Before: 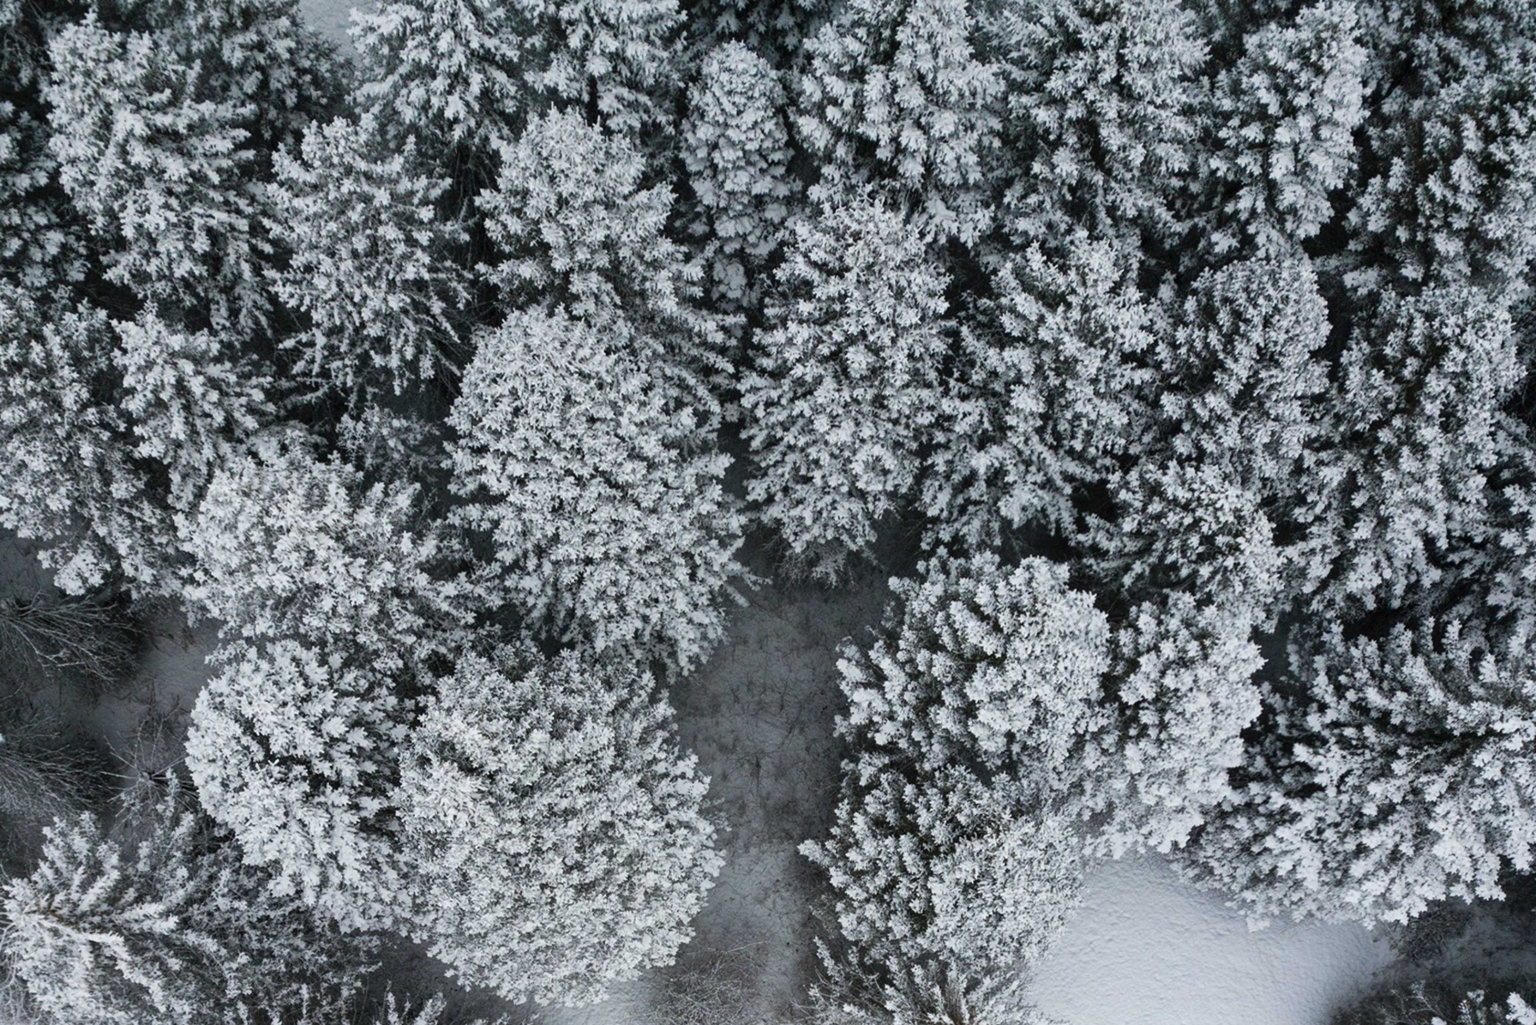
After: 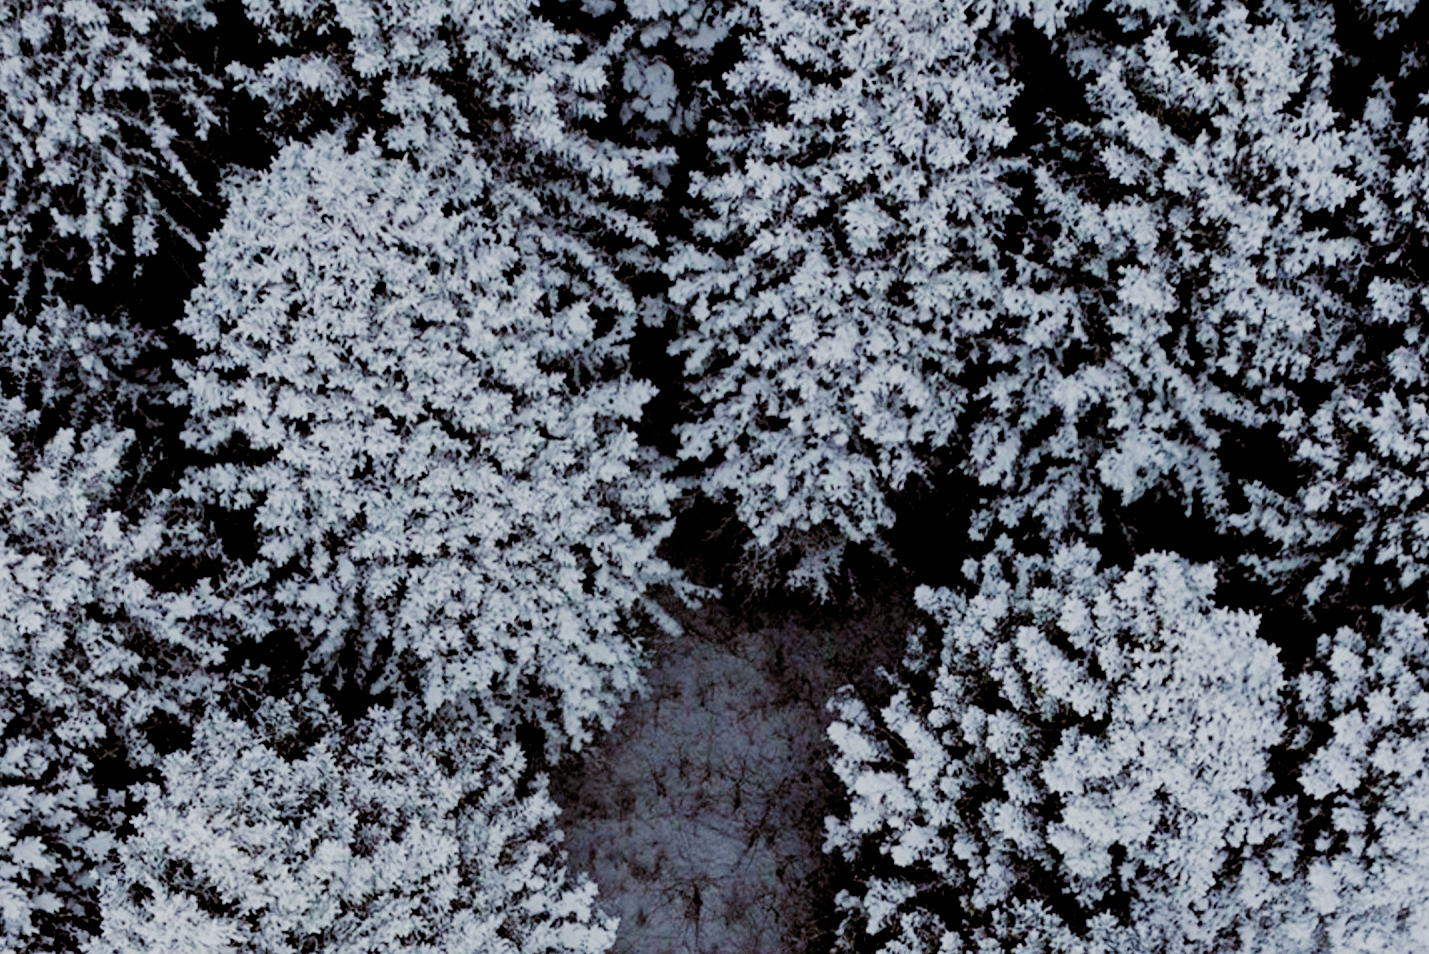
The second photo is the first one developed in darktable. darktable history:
color balance: lift [1, 1.015, 1.004, 0.985], gamma [1, 0.958, 0.971, 1.042], gain [1, 0.956, 0.977, 1.044]
crop and rotate: left 22.13%, top 22.054%, right 22.026%, bottom 22.102%
velvia: on, module defaults
filmic rgb: black relative exposure -2.85 EV, white relative exposure 4.56 EV, hardness 1.77, contrast 1.25, preserve chrominance no, color science v5 (2021)
